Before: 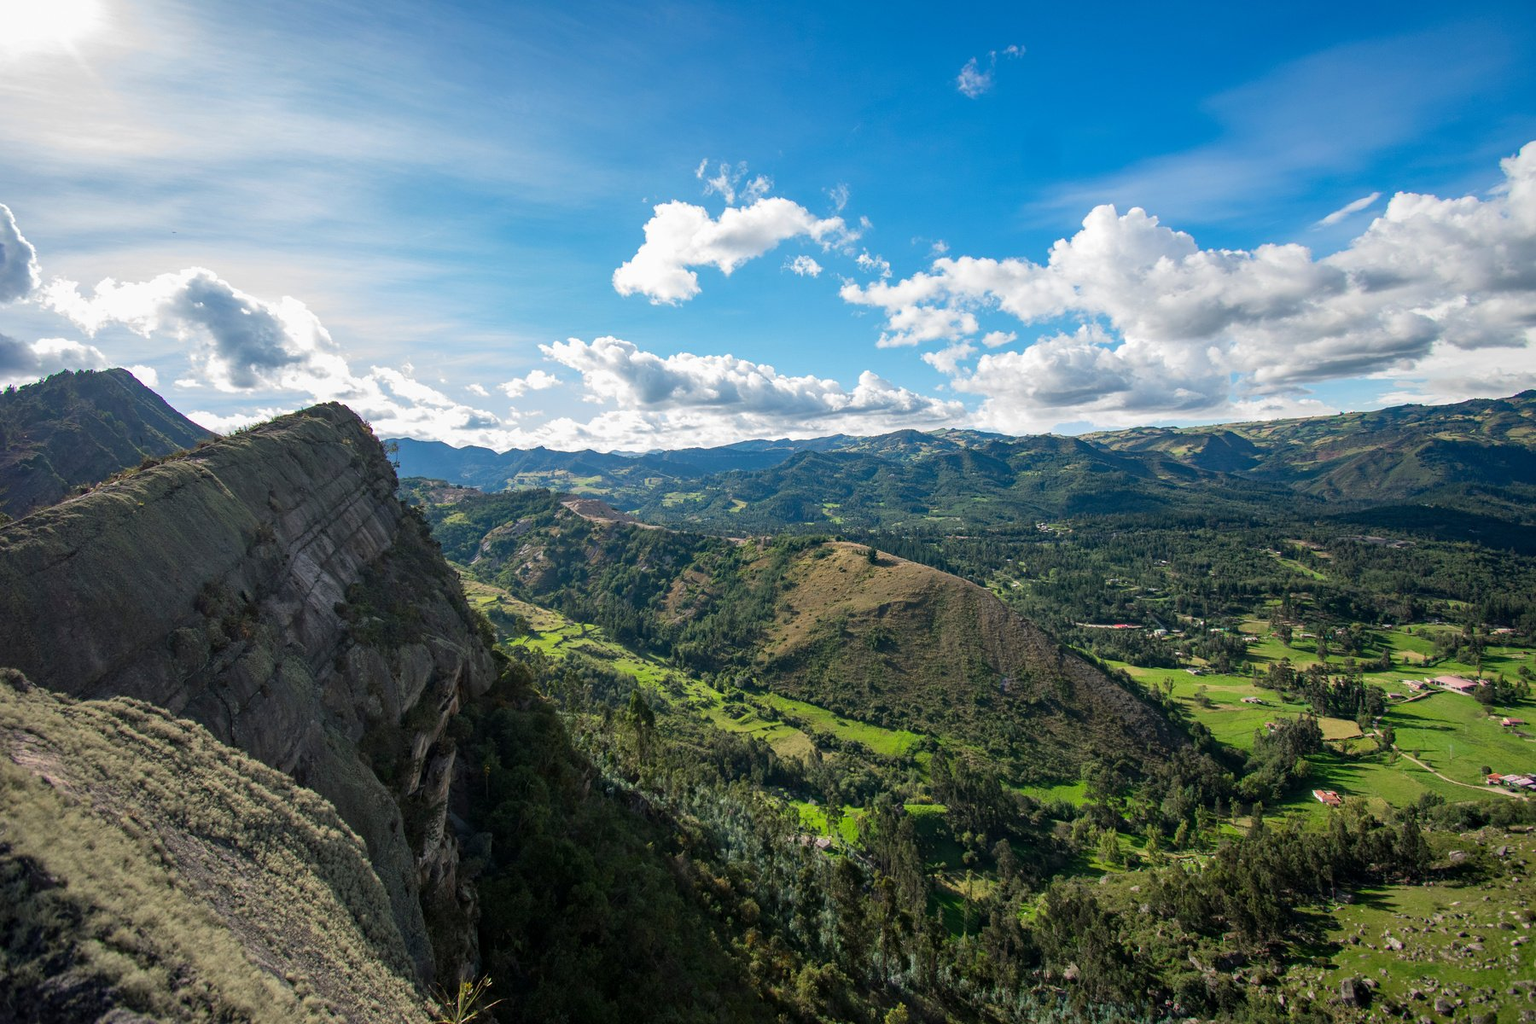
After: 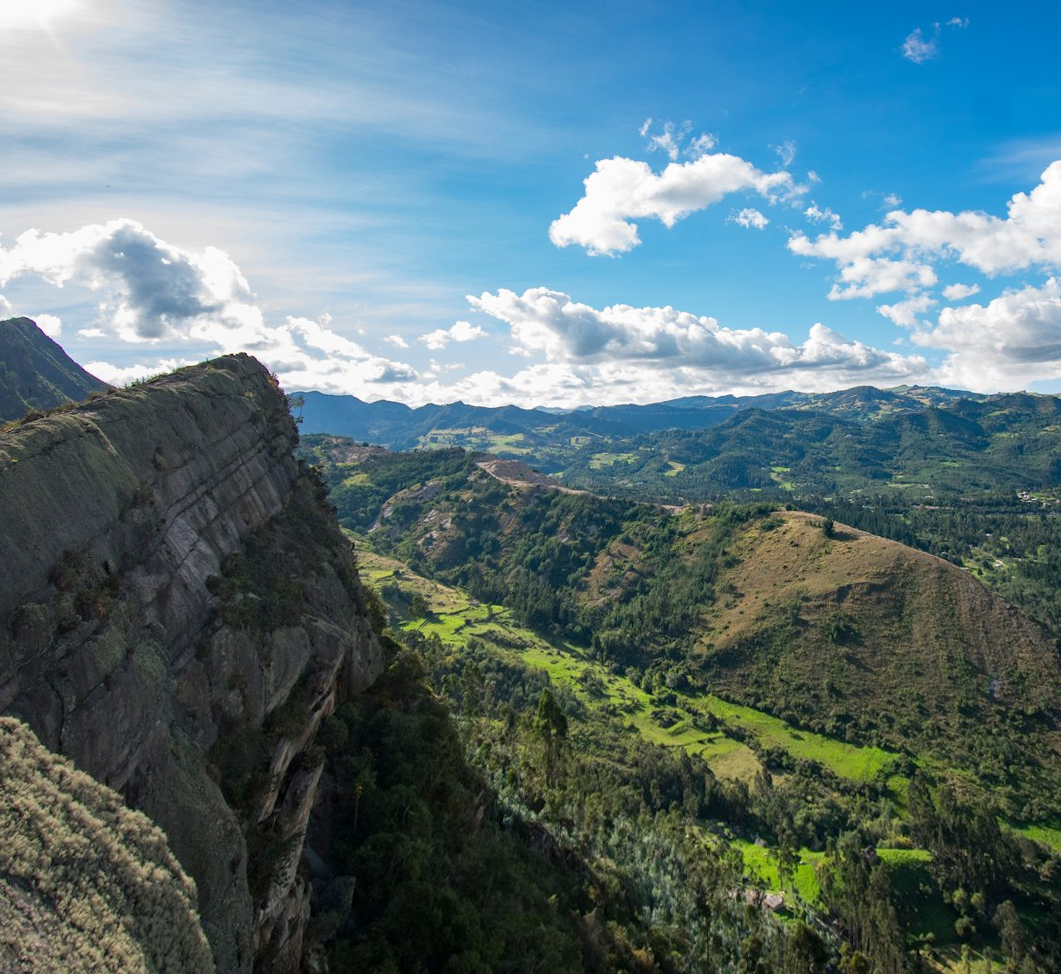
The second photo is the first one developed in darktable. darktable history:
crop: right 28.885%, bottom 16.626%
rotate and perspective: rotation 0.72°, lens shift (vertical) -0.352, lens shift (horizontal) -0.051, crop left 0.152, crop right 0.859, crop top 0.019, crop bottom 0.964
